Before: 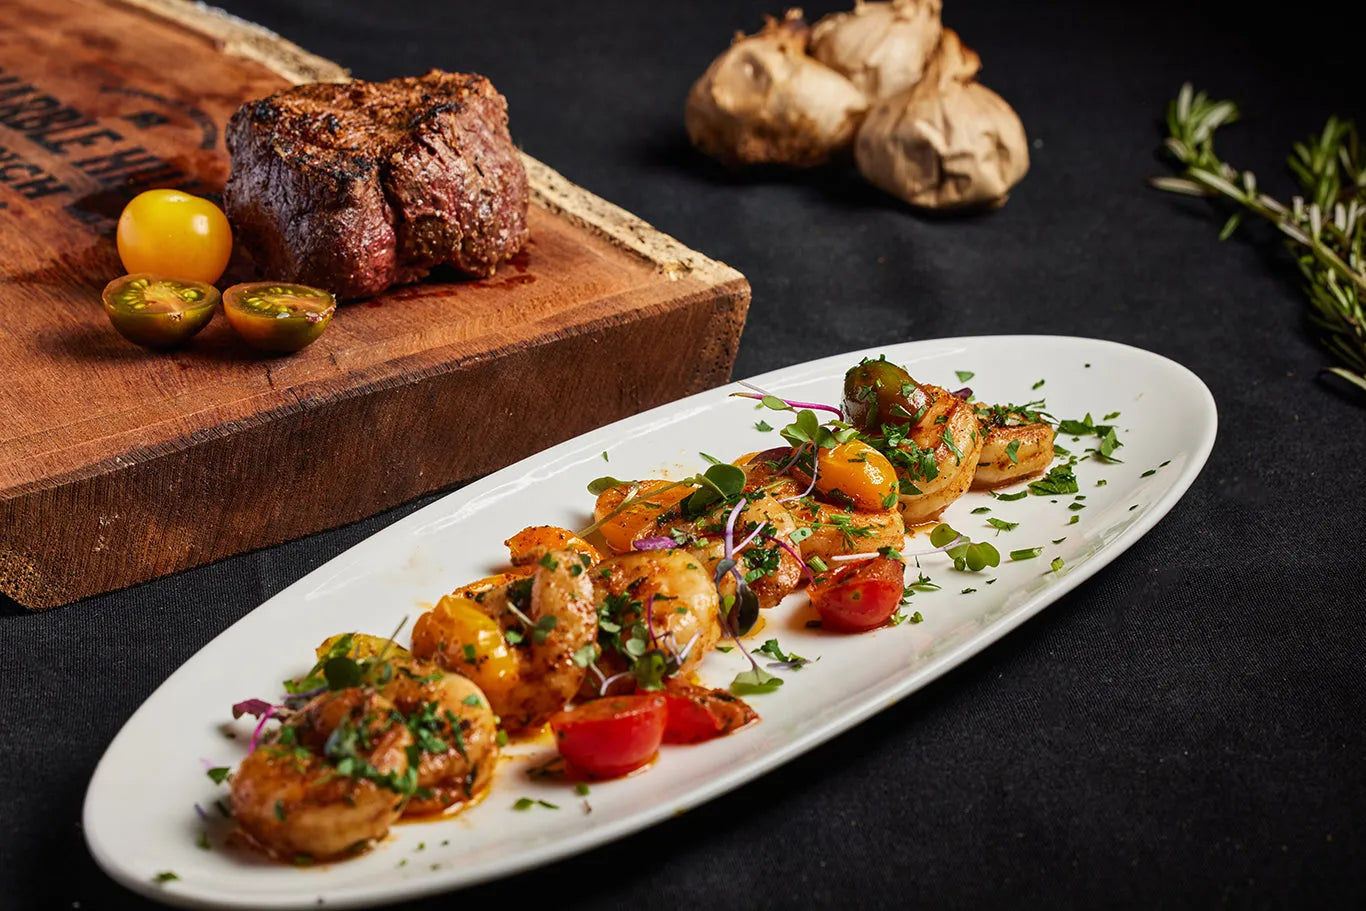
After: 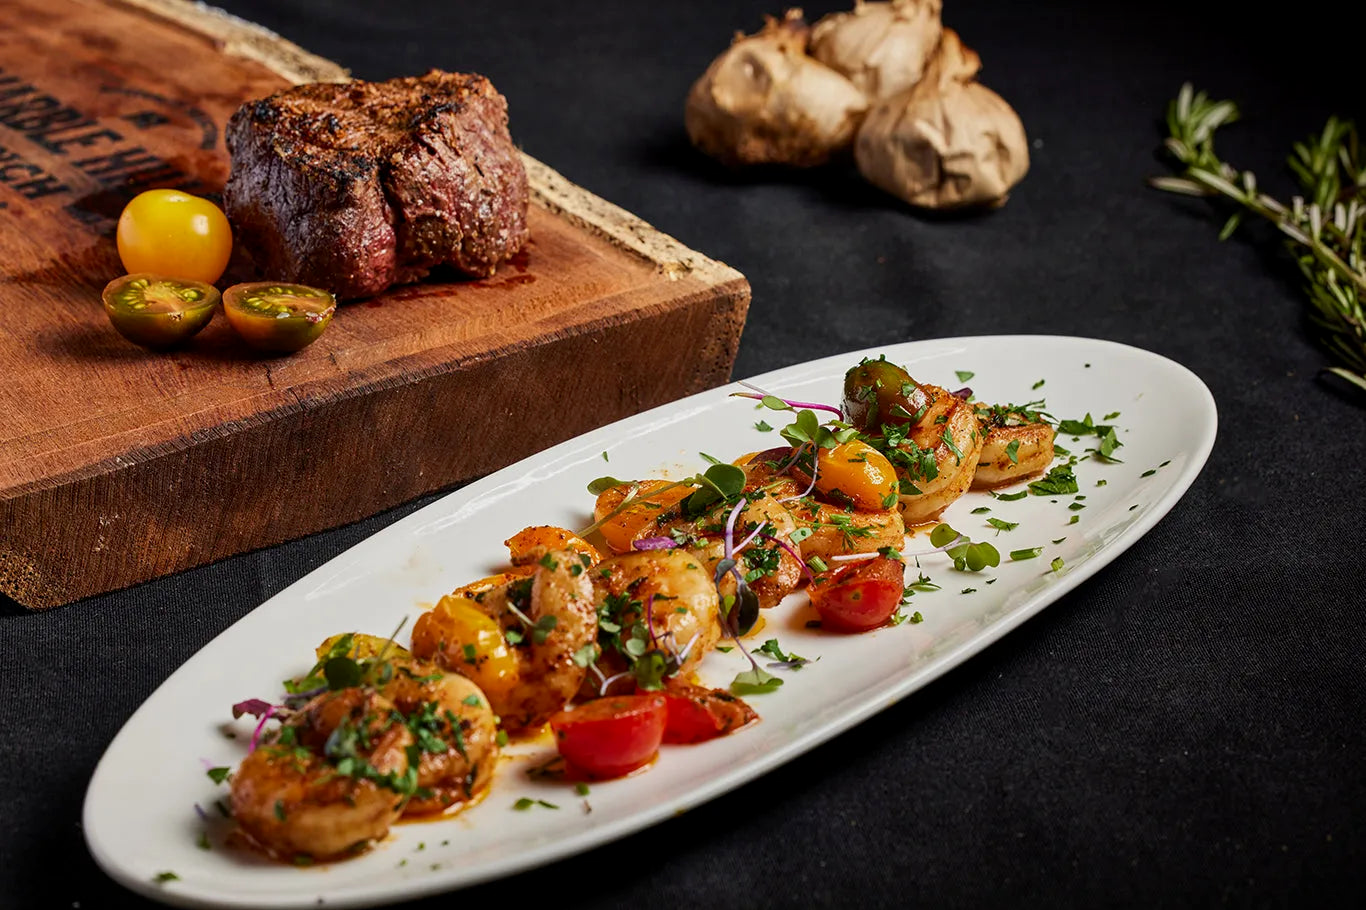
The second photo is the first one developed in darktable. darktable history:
exposure: black level correction 0.002, exposure -0.107 EV, compensate highlight preservation false
crop: bottom 0.075%
